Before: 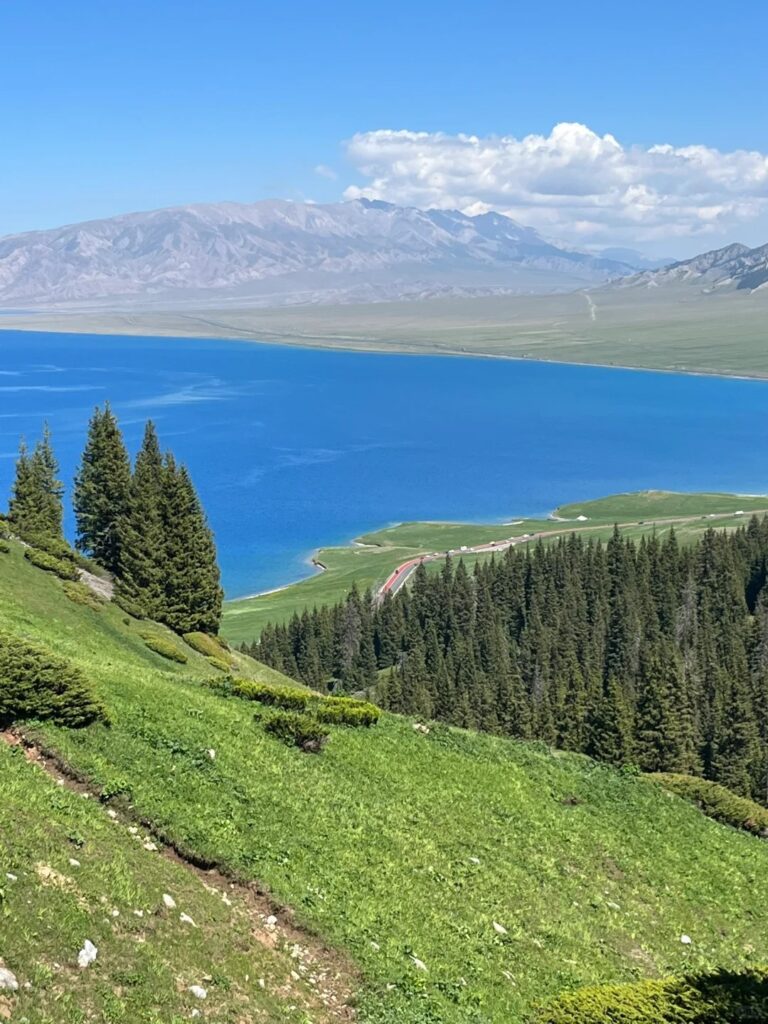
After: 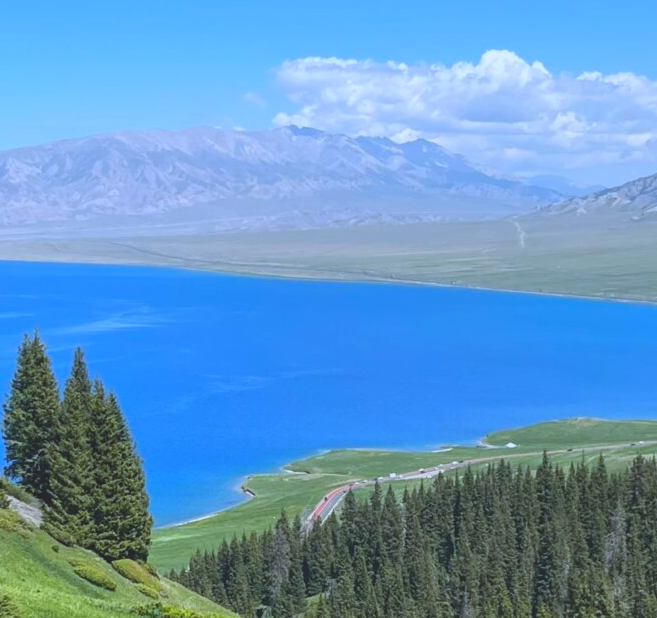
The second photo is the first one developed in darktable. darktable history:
tone equalizer: -8 EV -0.417 EV, -7 EV -0.389 EV, -6 EV -0.333 EV, -5 EV -0.222 EV, -3 EV 0.222 EV, -2 EV 0.333 EV, -1 EV 0.389 EV, +0 EV 0.417 EV, edges refinement/feathering 500, mask exposure compensation -1.57 EV, preserve details no
contrast brightness saturation: contrast -0.28
white balance: red 0.926, green 1.003, blue 1.133
crop and rotate: left 9.345%, top 7.22%, right 4.982%, bottom 32.331%
